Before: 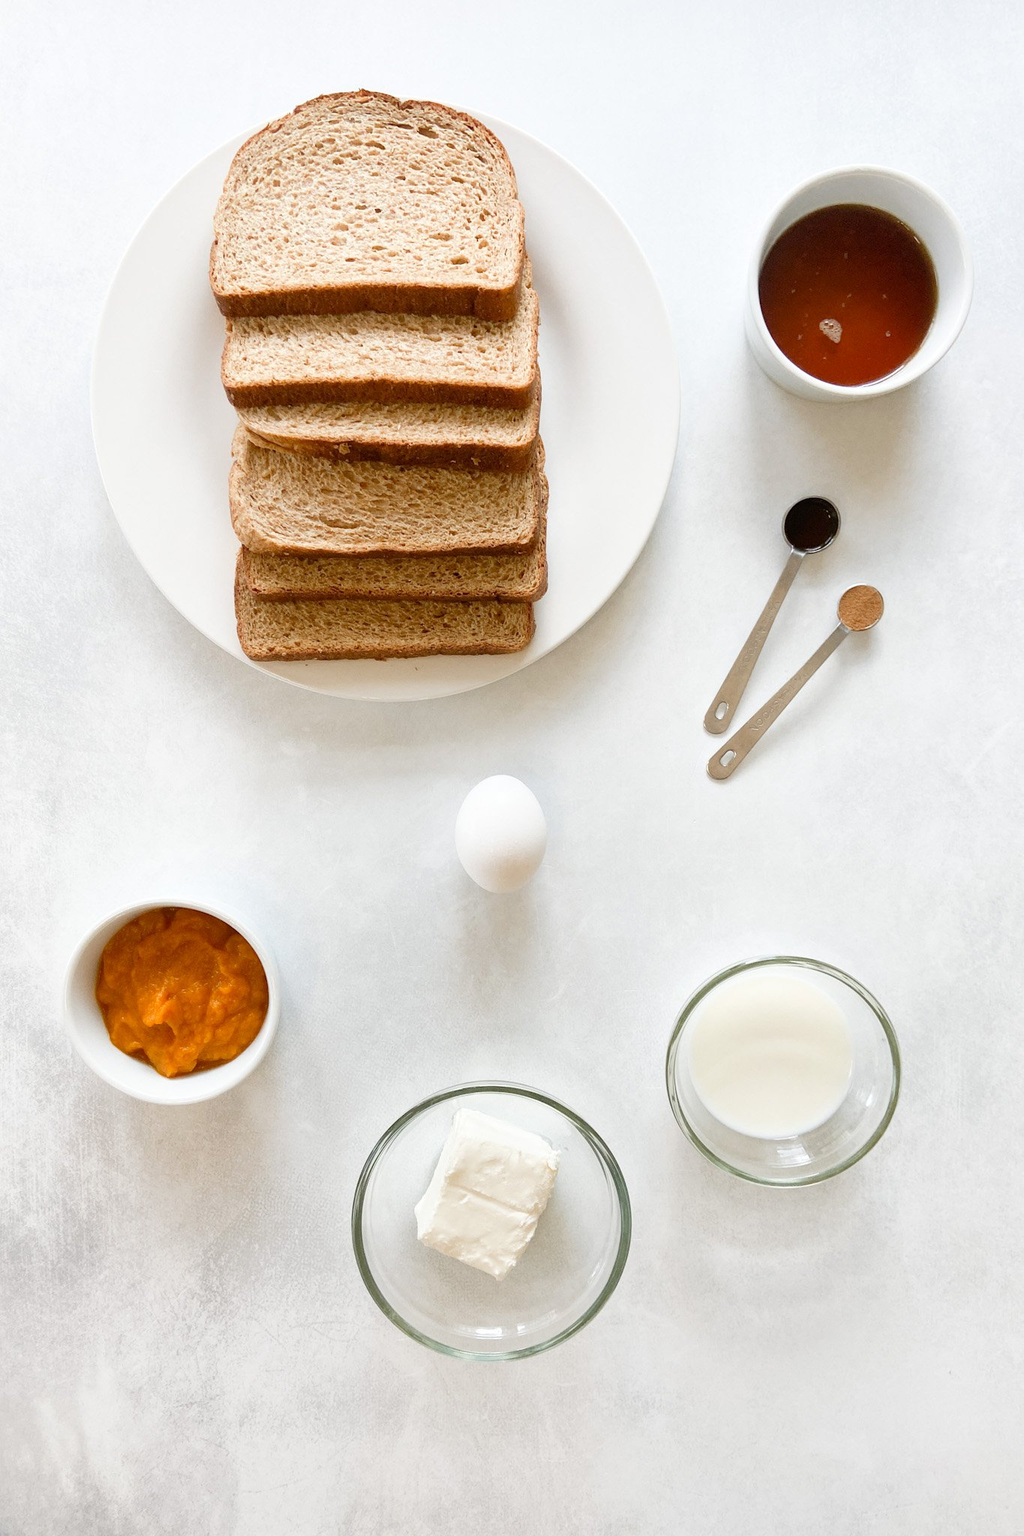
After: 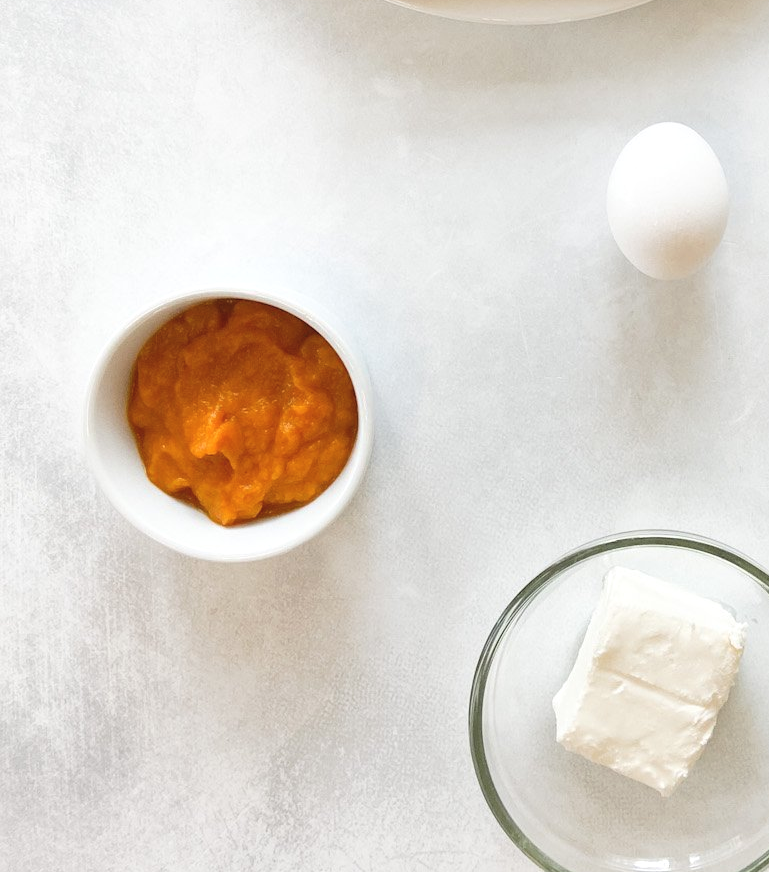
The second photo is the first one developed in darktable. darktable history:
crop: top 44.483%, right 43.593%, bottom 12.892%
exposure: black level correction -0.005, exposure 0.054 EV, compensate highlight preservation false
